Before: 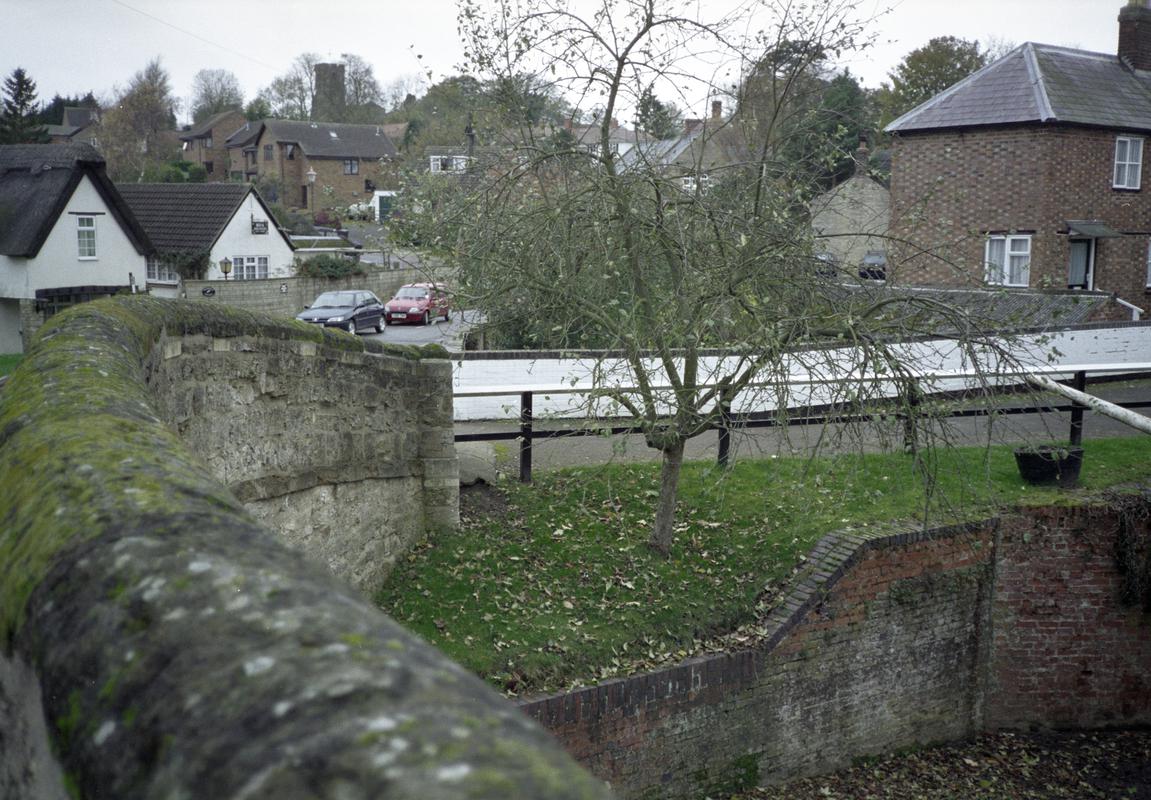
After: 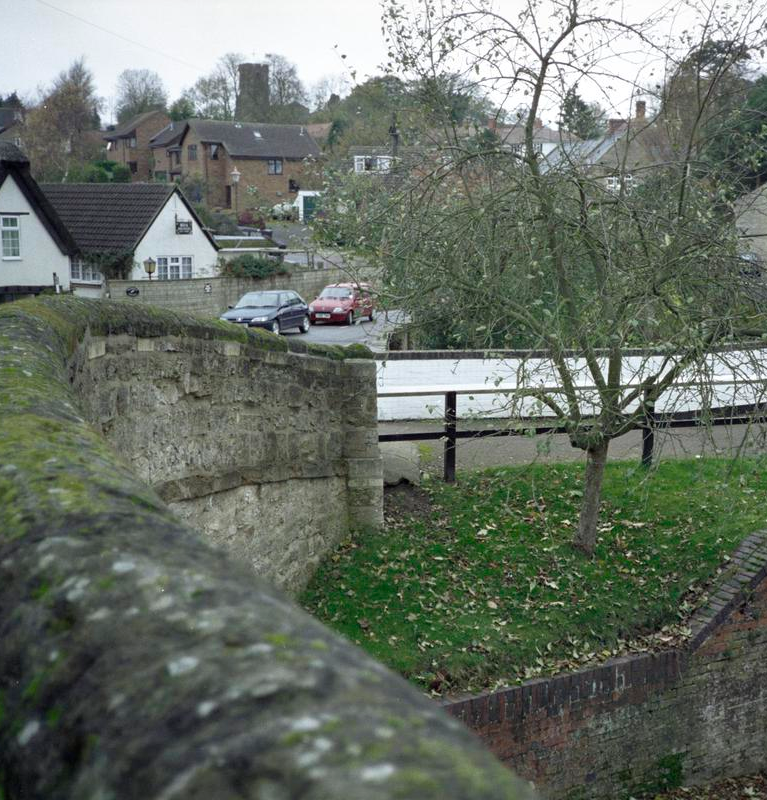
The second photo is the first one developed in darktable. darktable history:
color zones: curves: ch0 [(0.068, 0.464) (0.25, 0.5) (0.48, 0.508) (0.75, 0.536) (0.886, 0.476) (0.967, 0.456)]; ch1 [(0.066, 0.456) (0.25, 0.5) (0.616, 0.508) (0.746, 0.56) (0.934, 0.444)]
crop and rotate: left 6.617%, right 26.717%
white balance: red 1, blue 1
